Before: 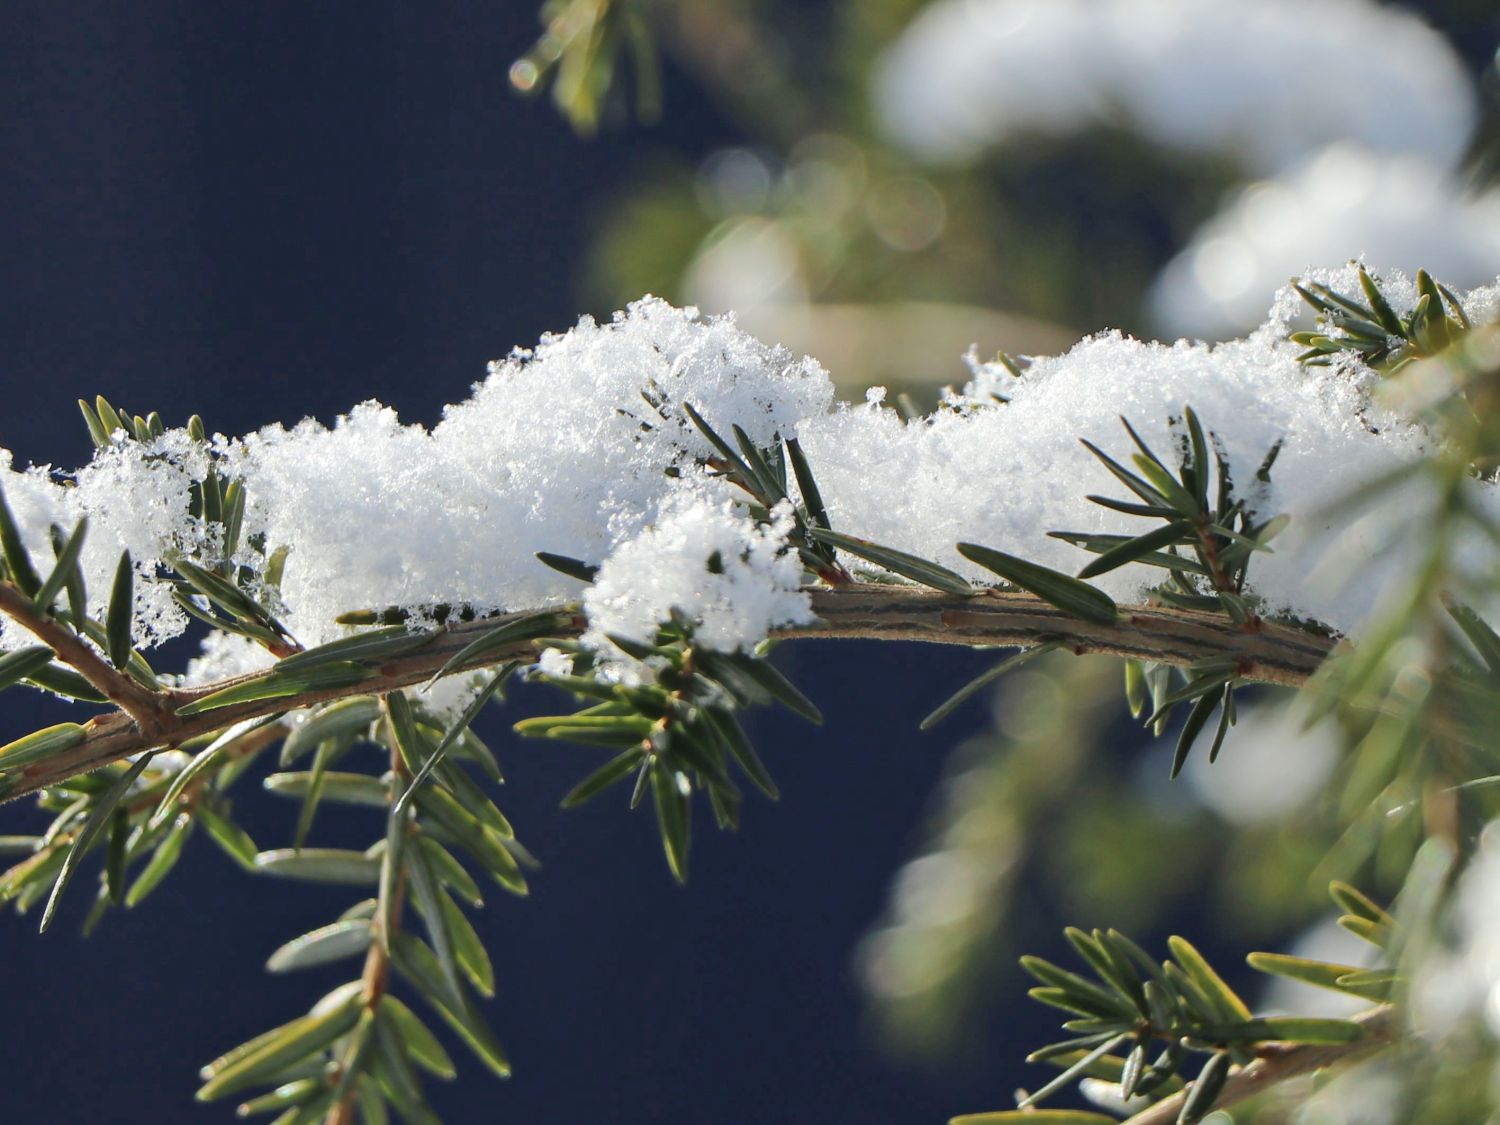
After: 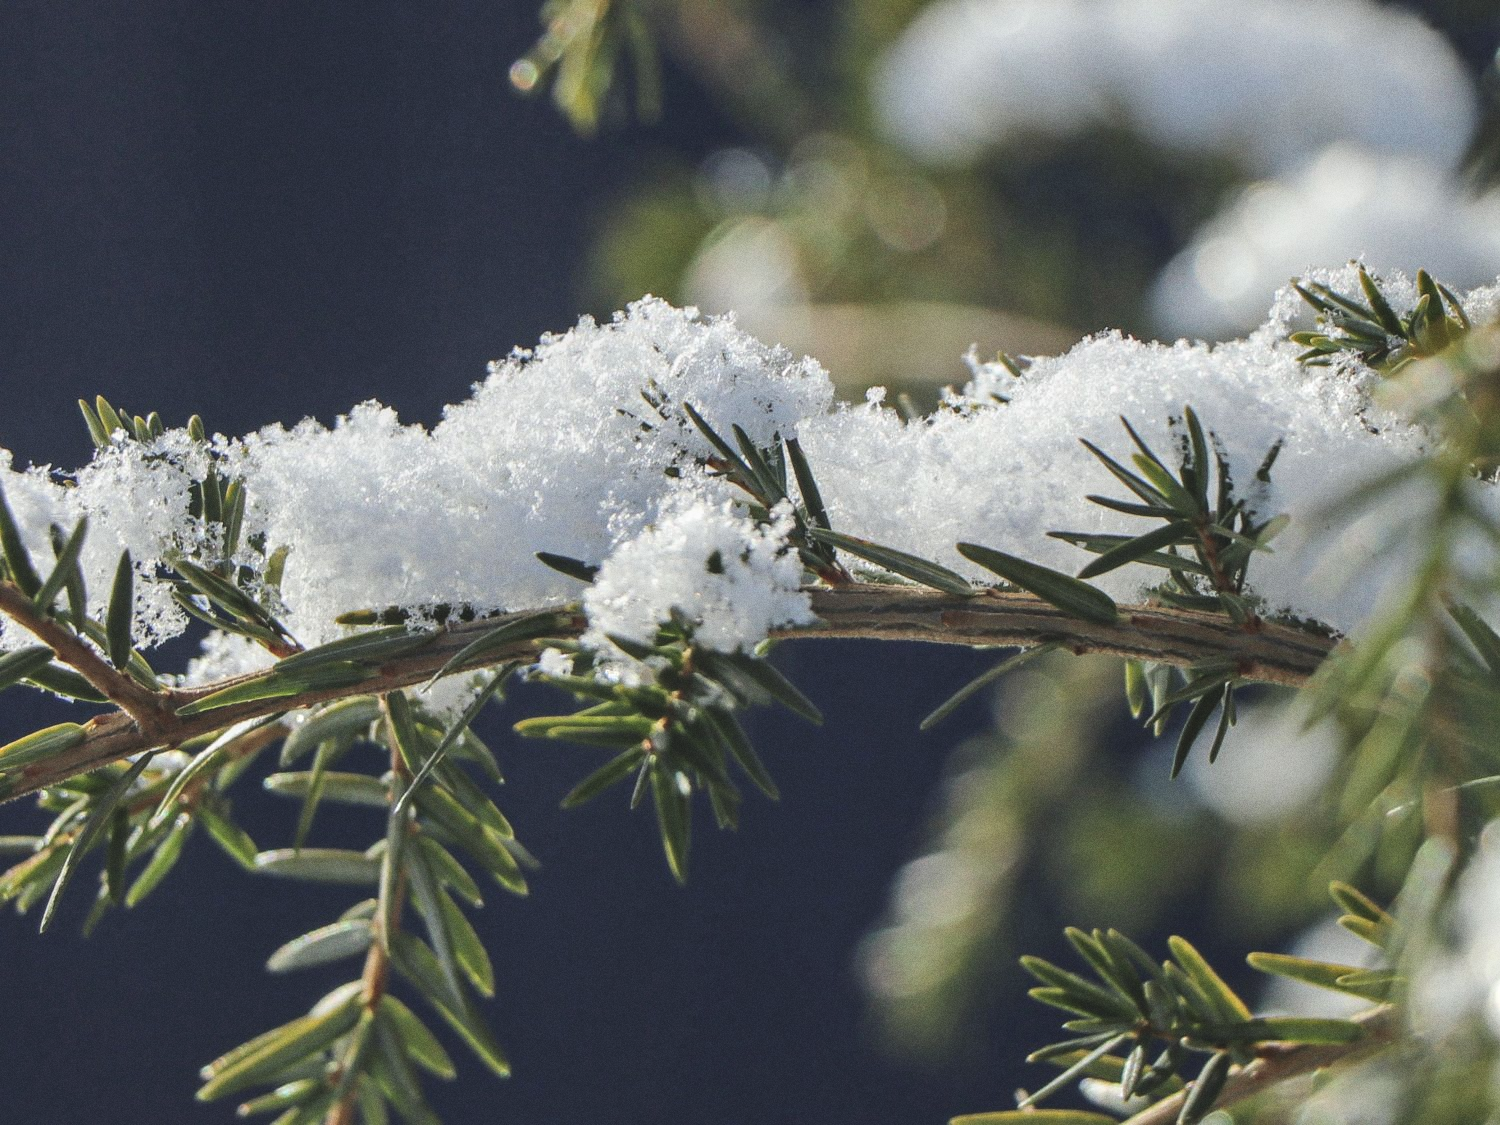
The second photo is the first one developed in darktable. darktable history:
local contrast: on, module defaults
exposure: black level correction -0.014, exposure -0.193 EV, compensate highlight preservation false
grain: coarseness 0.09 ISO
